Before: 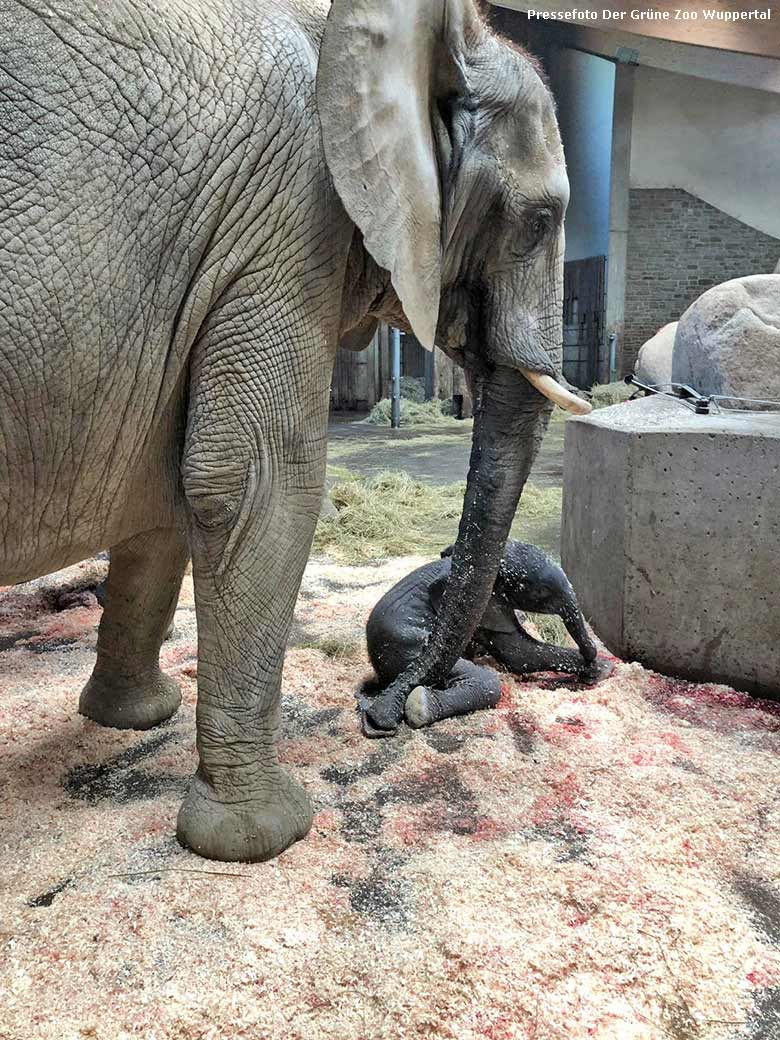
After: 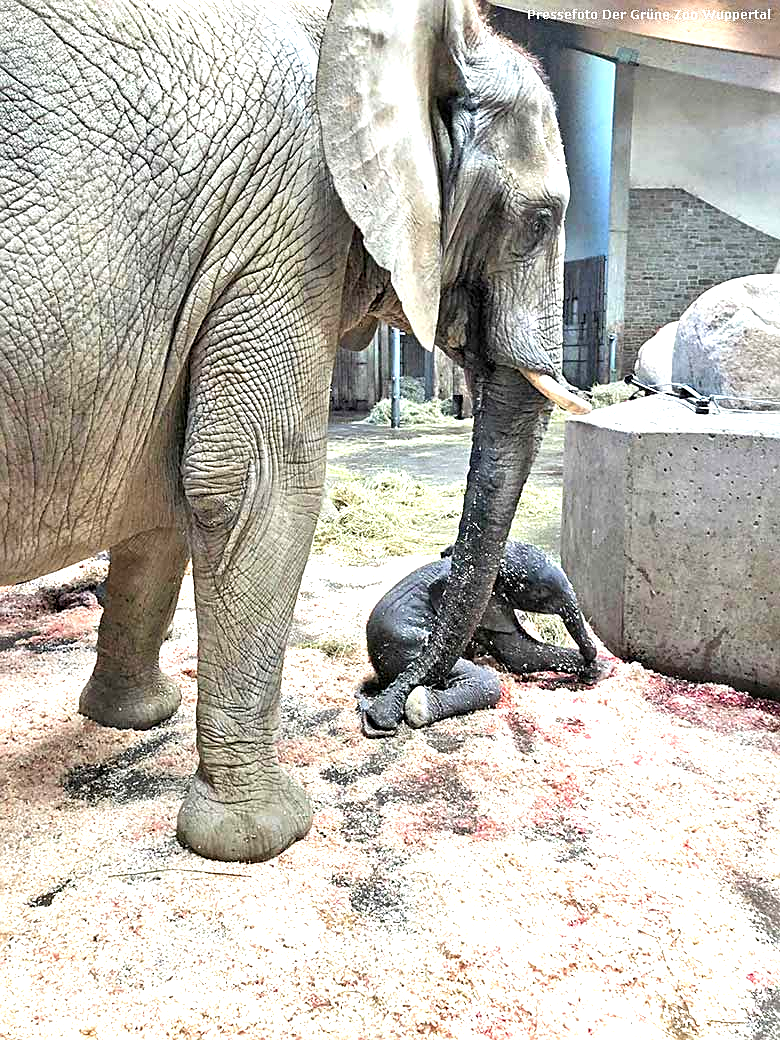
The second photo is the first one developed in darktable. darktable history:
sharpen: on, module defaults
exposure: exposure 1 EV, compensate highlight preservation false
levels: levels [0, 0.476, 0.951]
